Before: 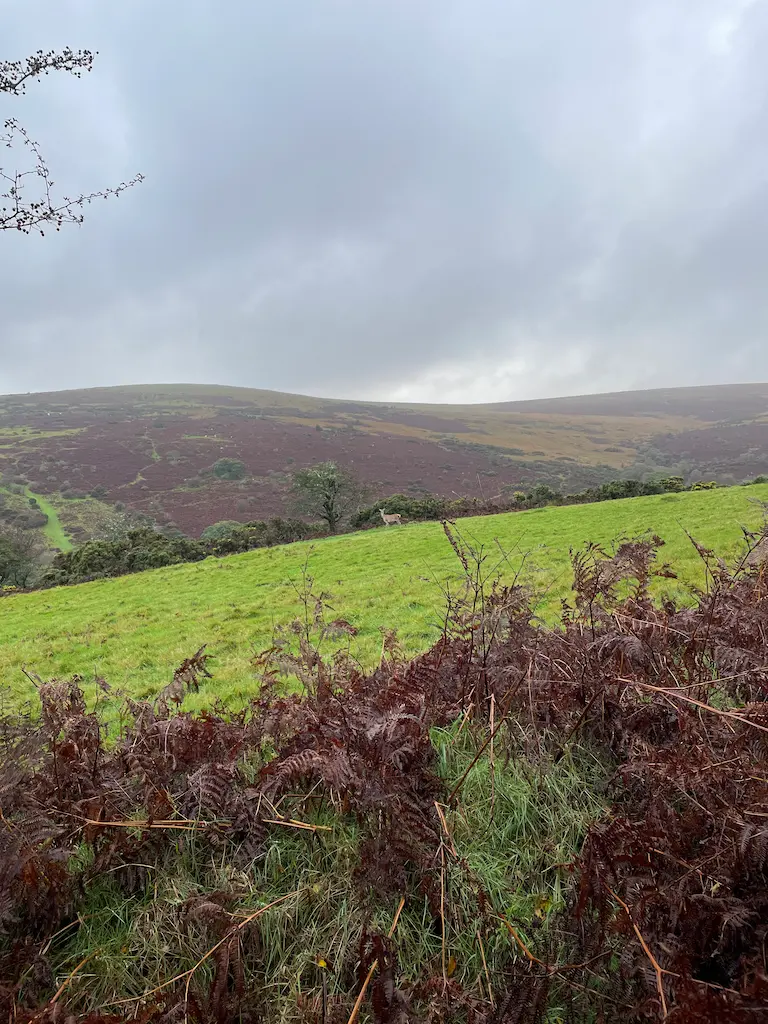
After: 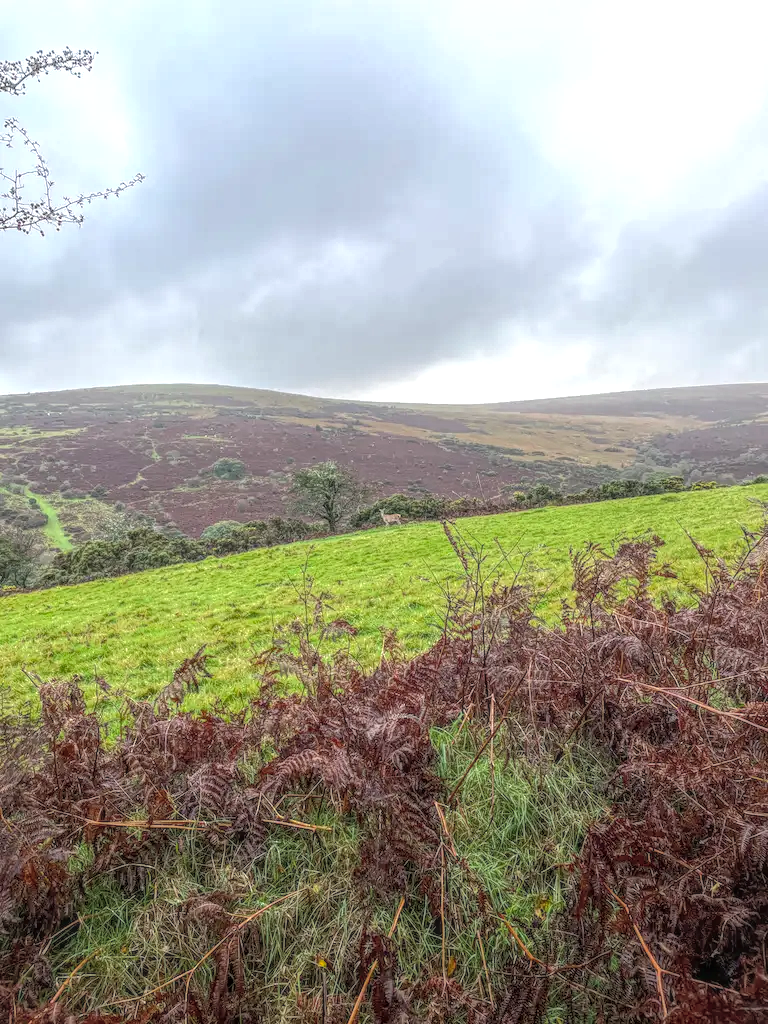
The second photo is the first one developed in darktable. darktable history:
local contrast: highlights 20%, shadows 30%, detail 200%, midtone range 0.2
exposure: exposure 0.566 EV, compensate highlight preservation false
